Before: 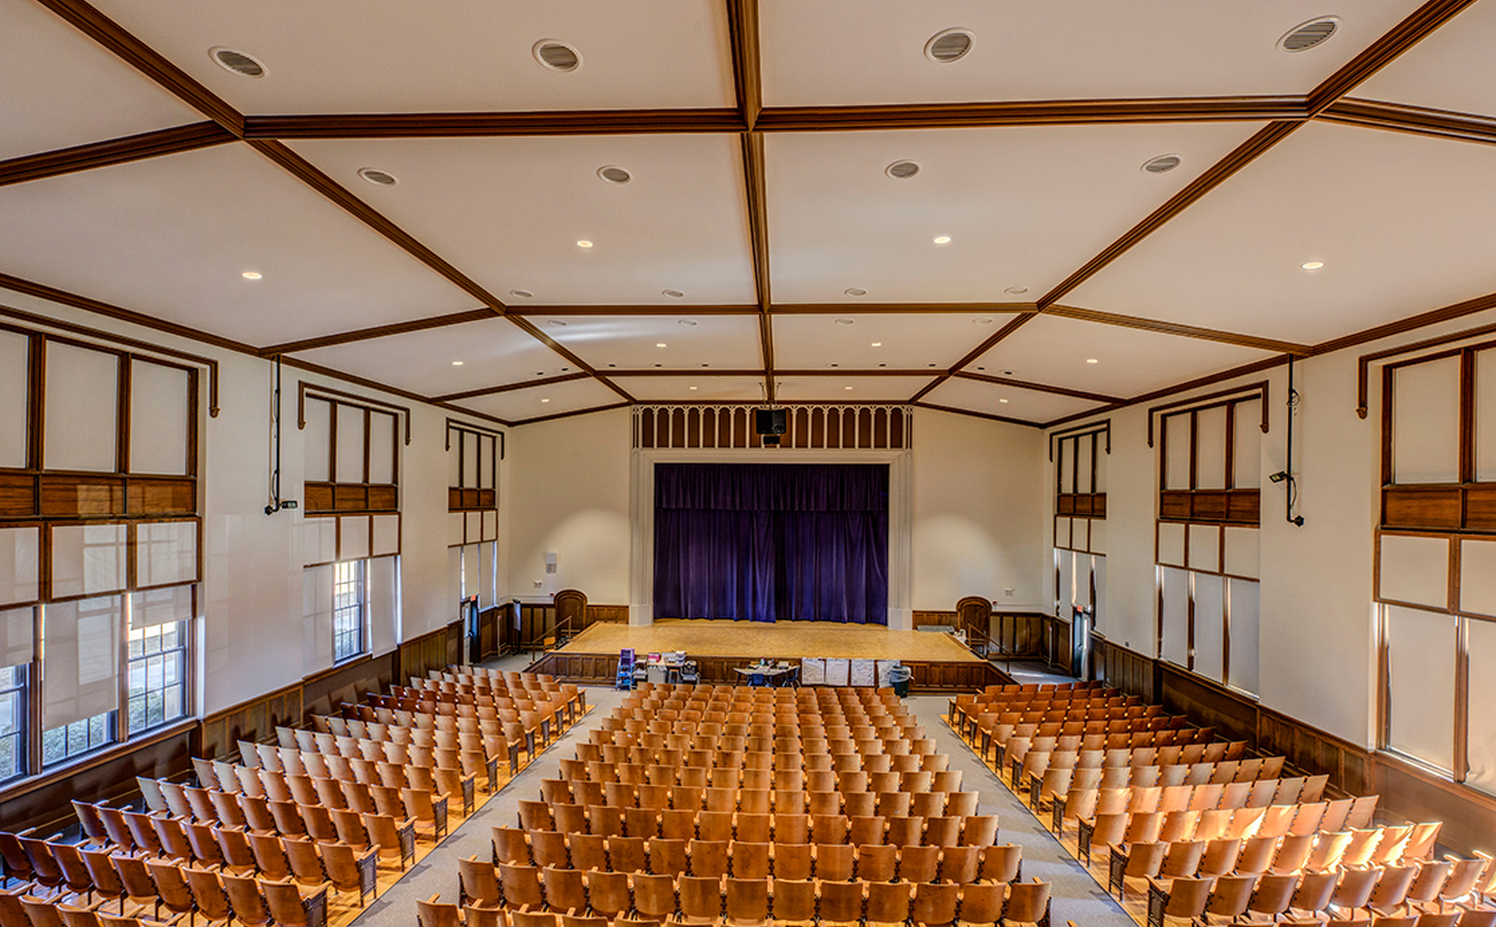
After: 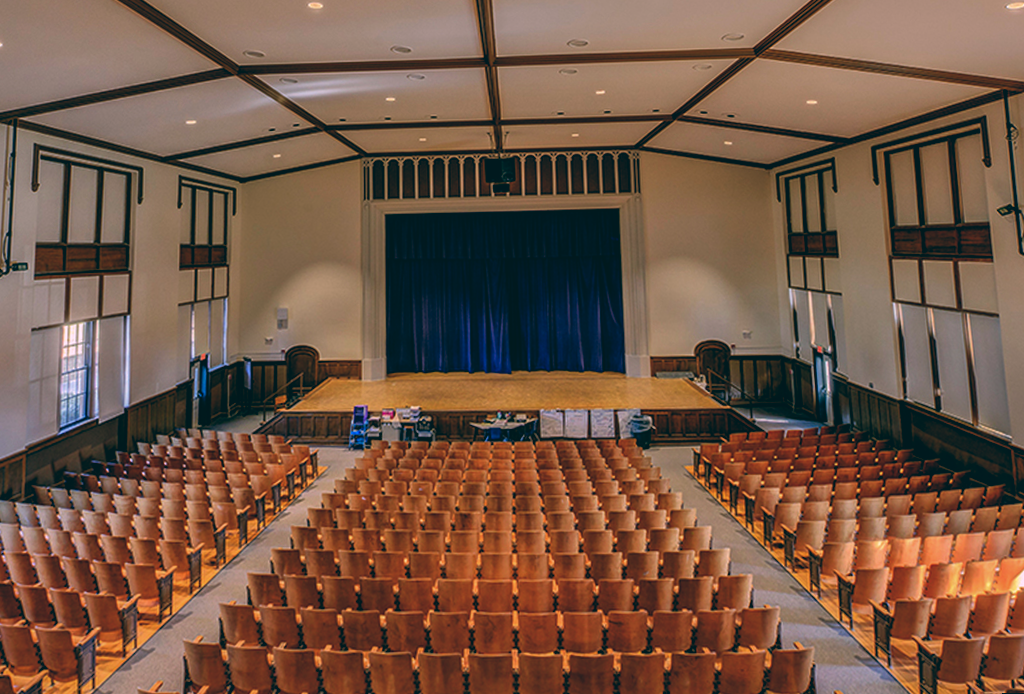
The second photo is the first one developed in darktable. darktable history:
color balance: lift [1.016, 0.983, 1, 1.017], gamma [0.78, 1.018, 1.043, 0.957], gain [0.786, 1.063, 0.937, 1.017], input saturation 118.26%, contrast 13.43%, contrast fulcrum 21.62%, output saturation 82.76%
shadows and highlights: on, module defaults
rotate and perspective: rotation -1.68°, lens shift (vertical) -0.146, crop left 0.049, crop right 0.912, crop top 0.032, crop bottom 0.96
crop: left 16.871%, top 22.857%, right 9.116%
